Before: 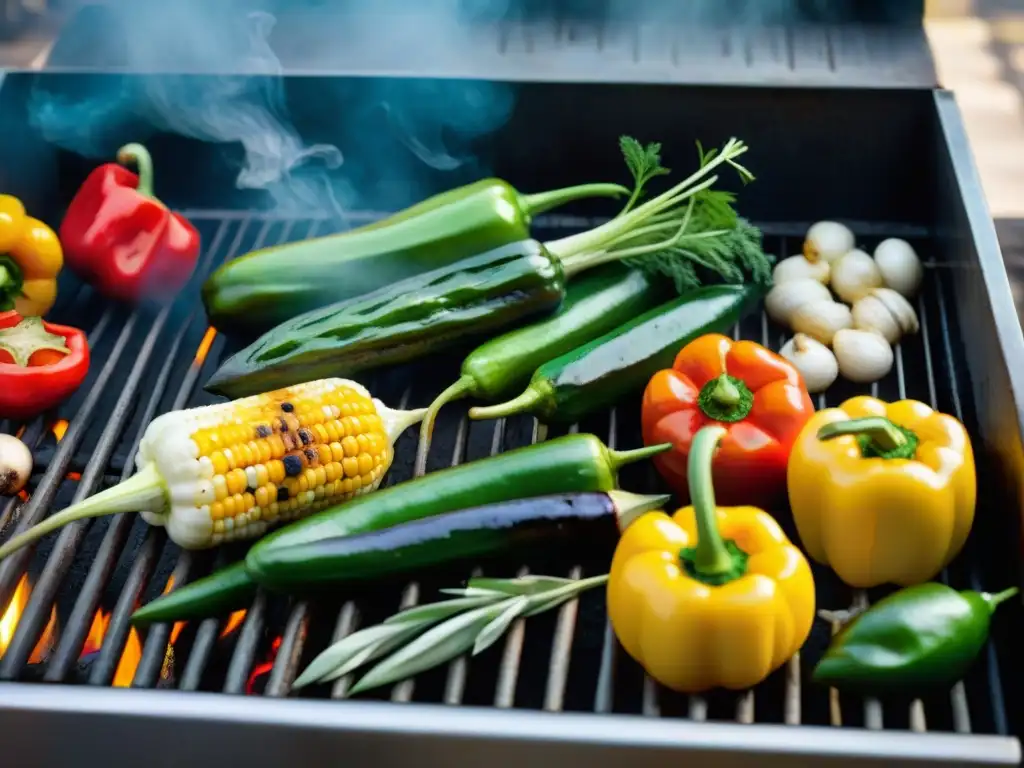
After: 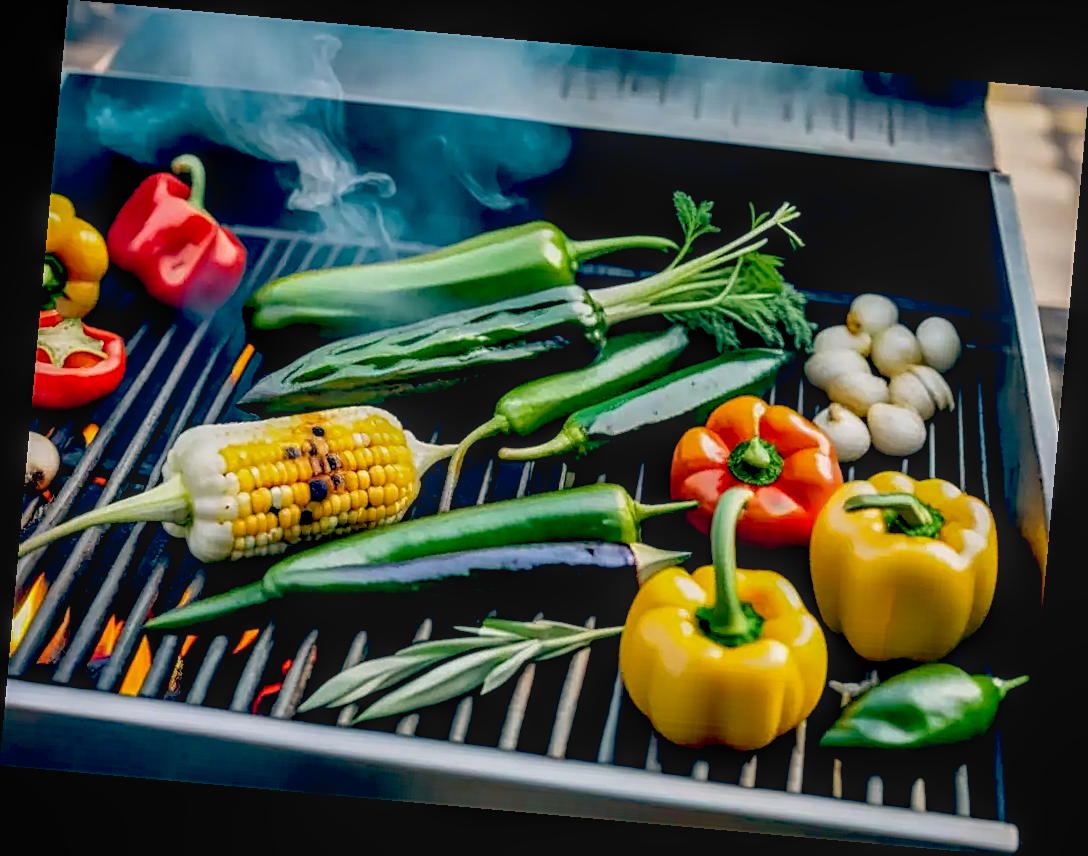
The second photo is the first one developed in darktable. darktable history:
local contrast: highlights 0%, shadows 0%, detail 133%
color balance: lift [0.975, 0.993, 1, 1.015], gamma [1.1, 1, 1, 0.945], gain [1, 1.04, 1, 0.95]
sharpen: on, module defaults
rotate and perspective: rotation 5.12°, automatic cropping off
